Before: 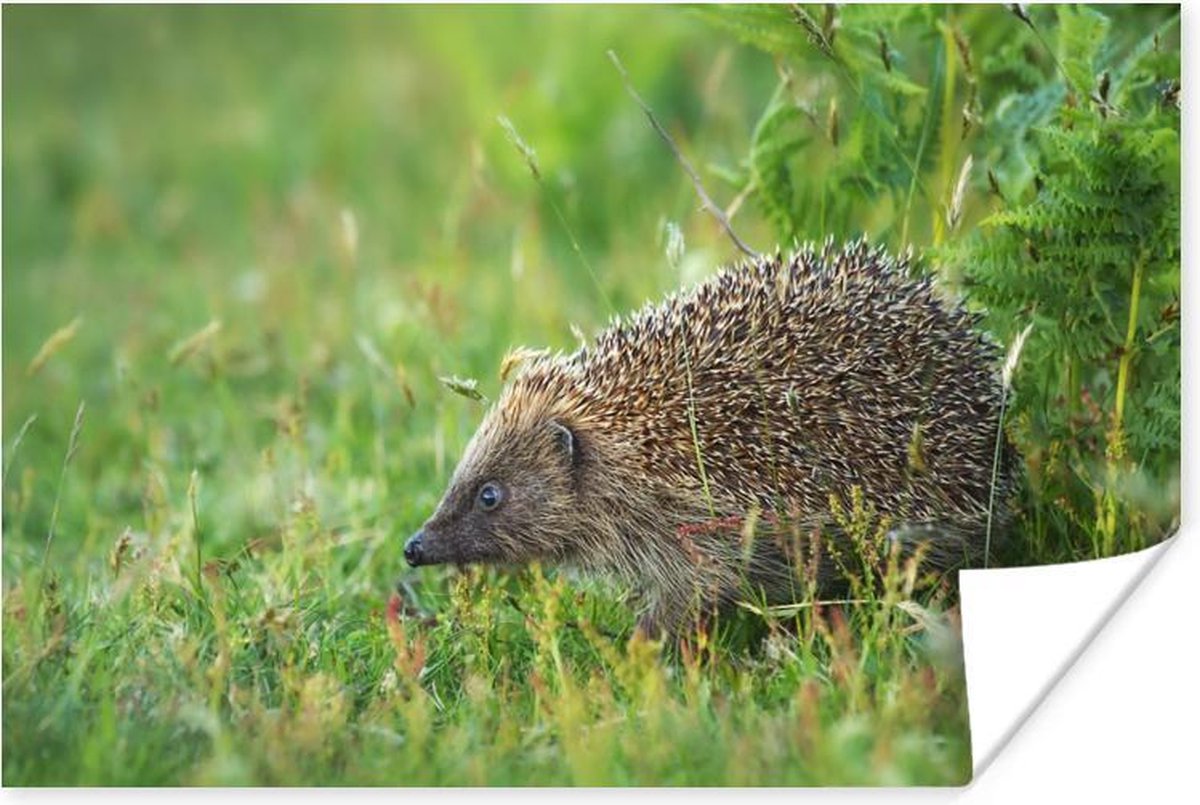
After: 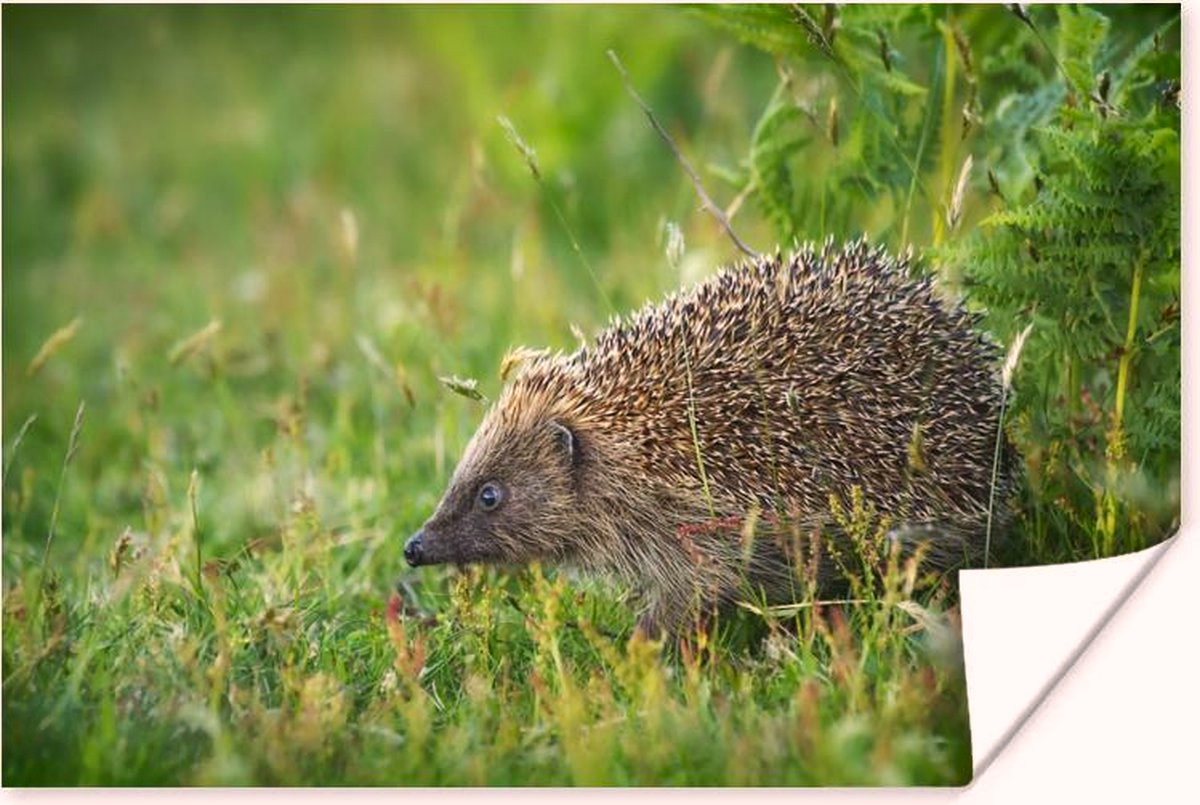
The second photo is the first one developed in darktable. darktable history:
shadows and highlights: shadows 60, soften with gaussian
color correction: highlights a* 7.34, highlights b* 4.37
